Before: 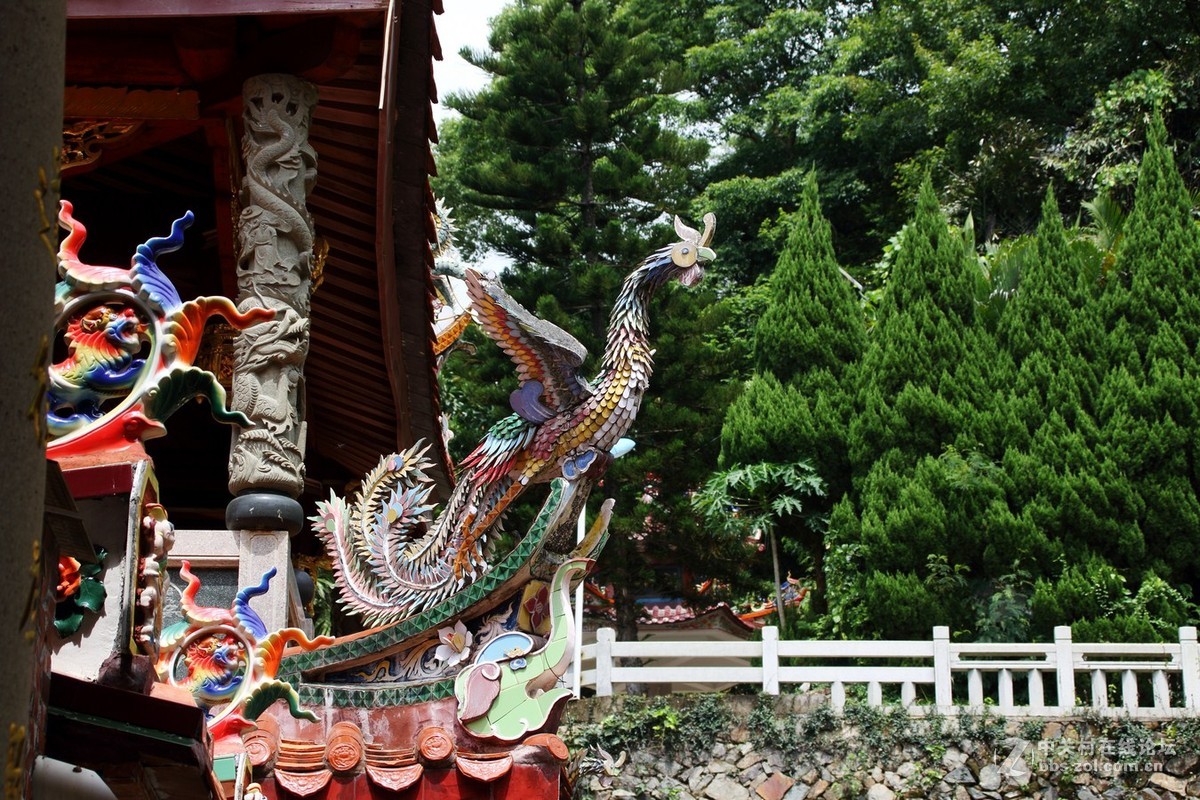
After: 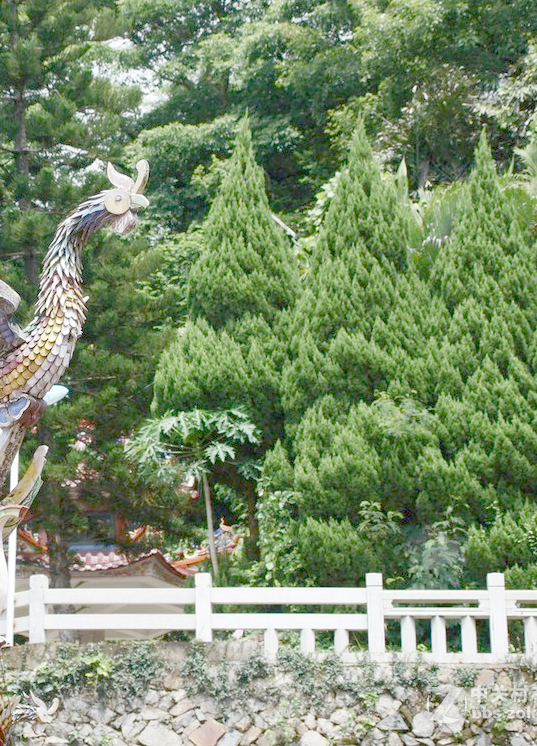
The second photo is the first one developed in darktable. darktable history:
color balance rgb: shadows lift › chroma 2.053%, shadows lift › hue 249.71°, perceptual saturation grading › global saturation 20%, perceptual saturation grading › highlights -50.344%, perceptual saturation grading › shadows 30.079%
crop: left 47.312%, top 6.674%, right 7.892%
